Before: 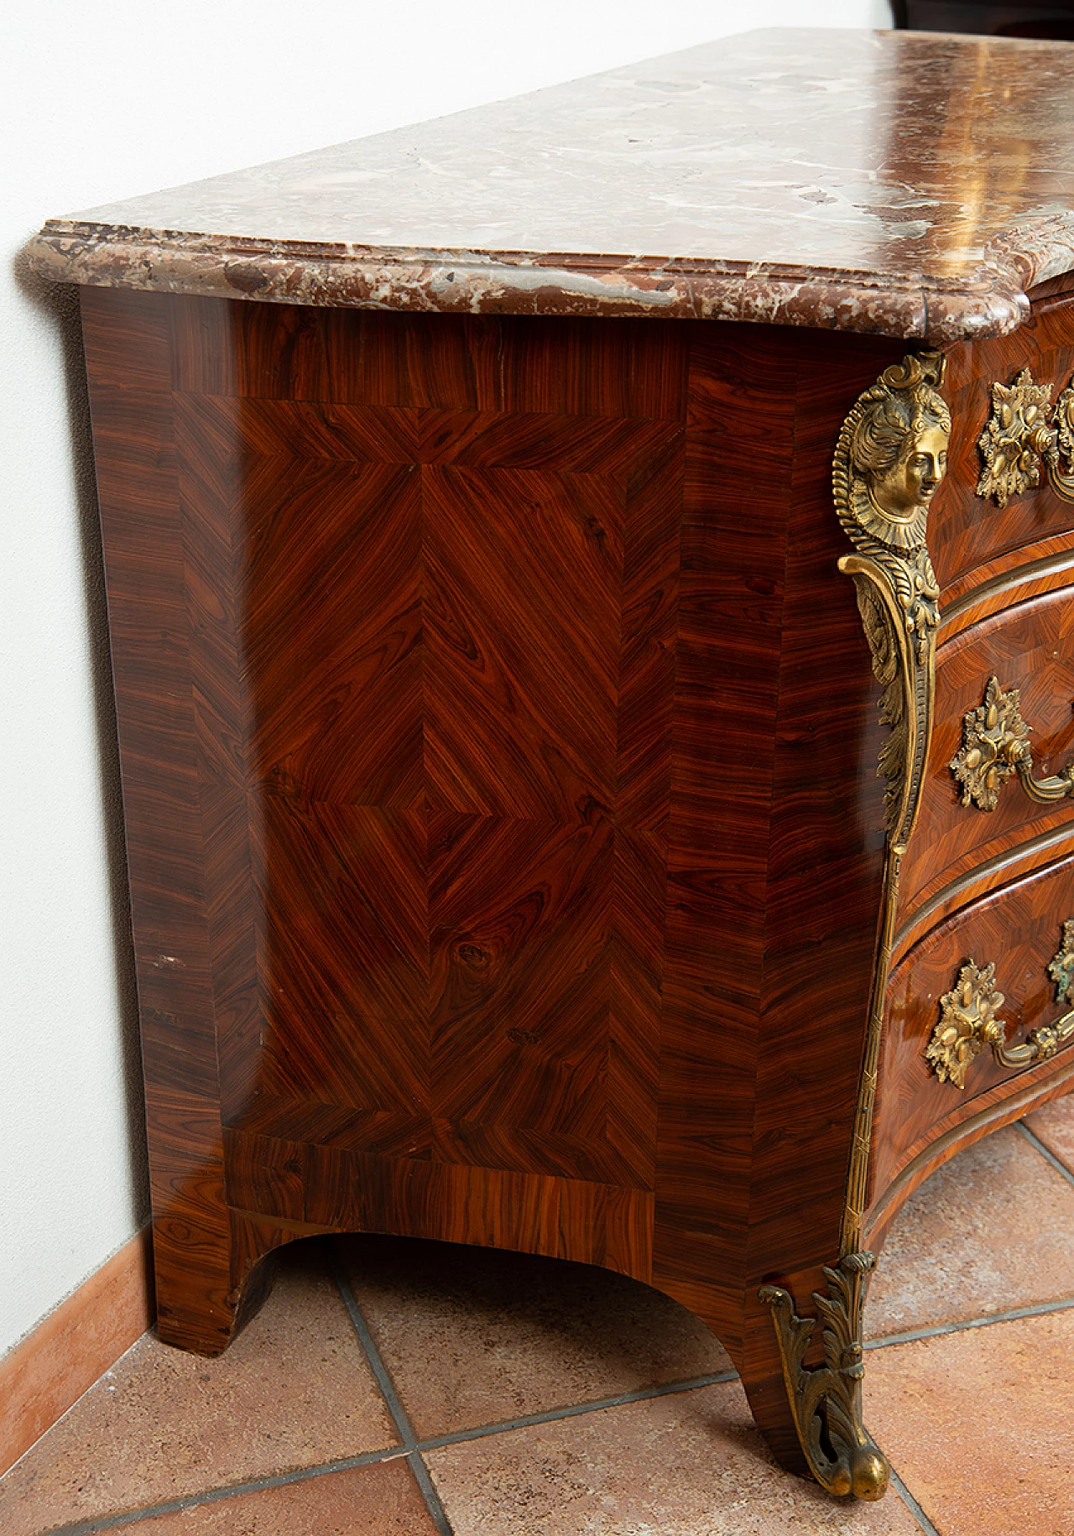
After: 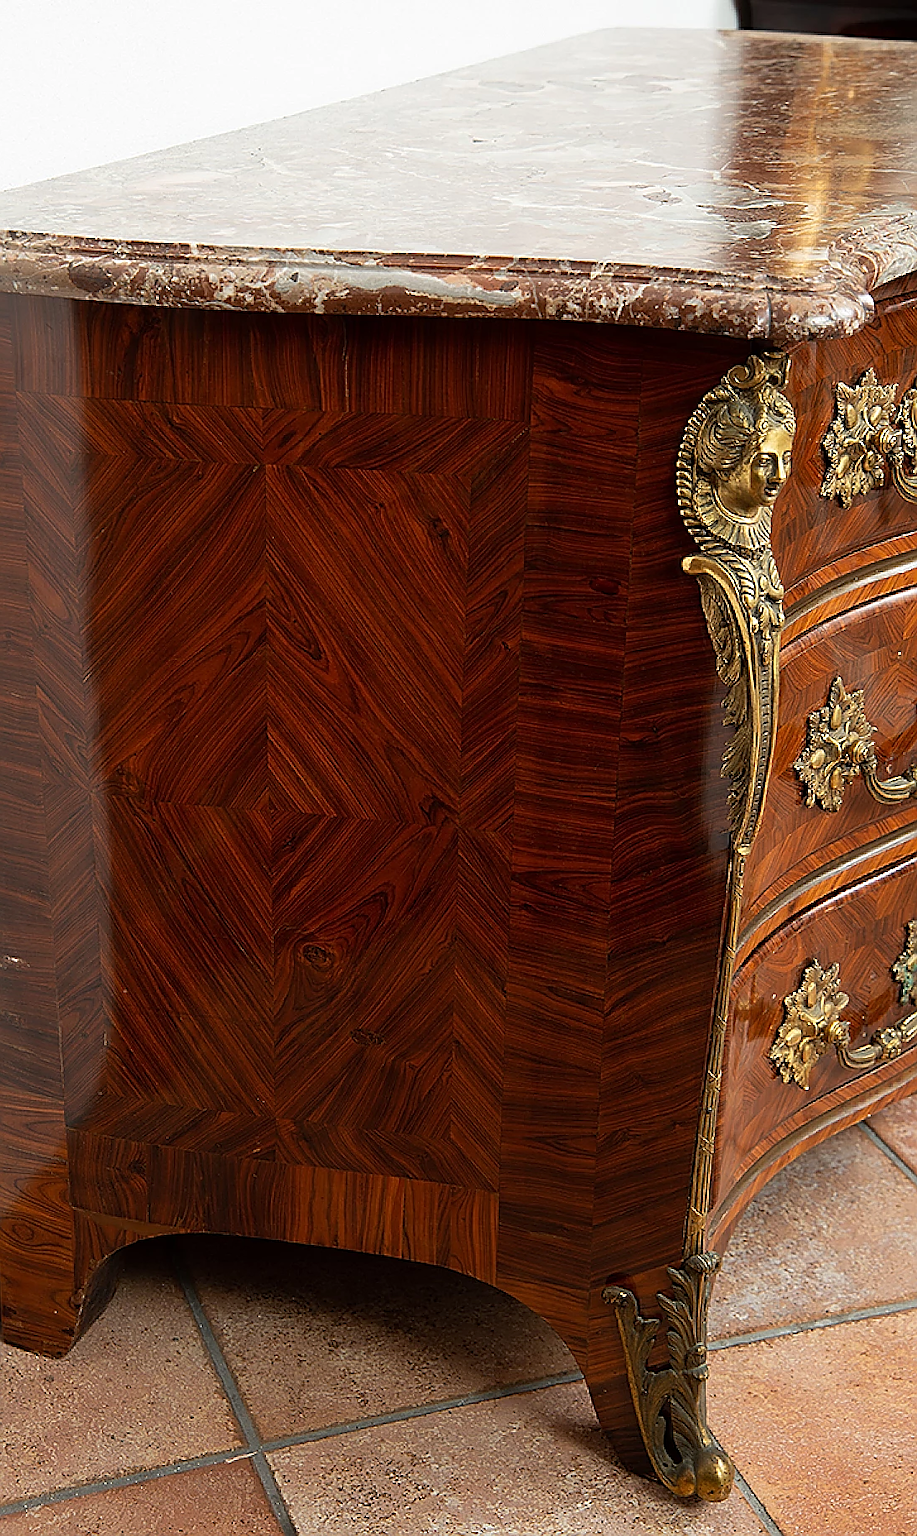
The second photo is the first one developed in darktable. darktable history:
crop and rotate: left 14.584%
sharpen: radius 1.4, amount 1.25, threshold 0.7
